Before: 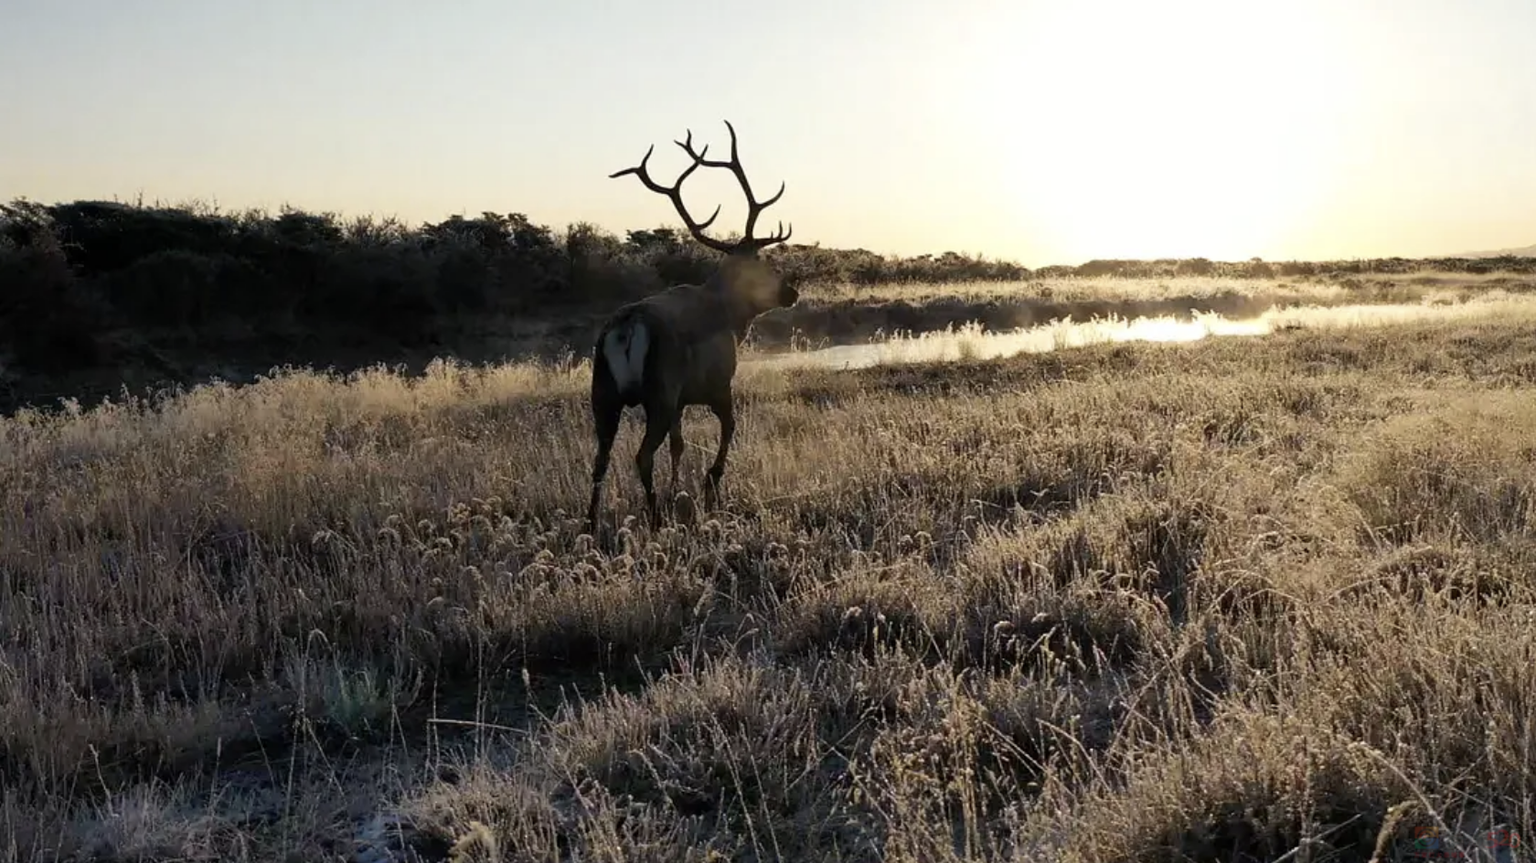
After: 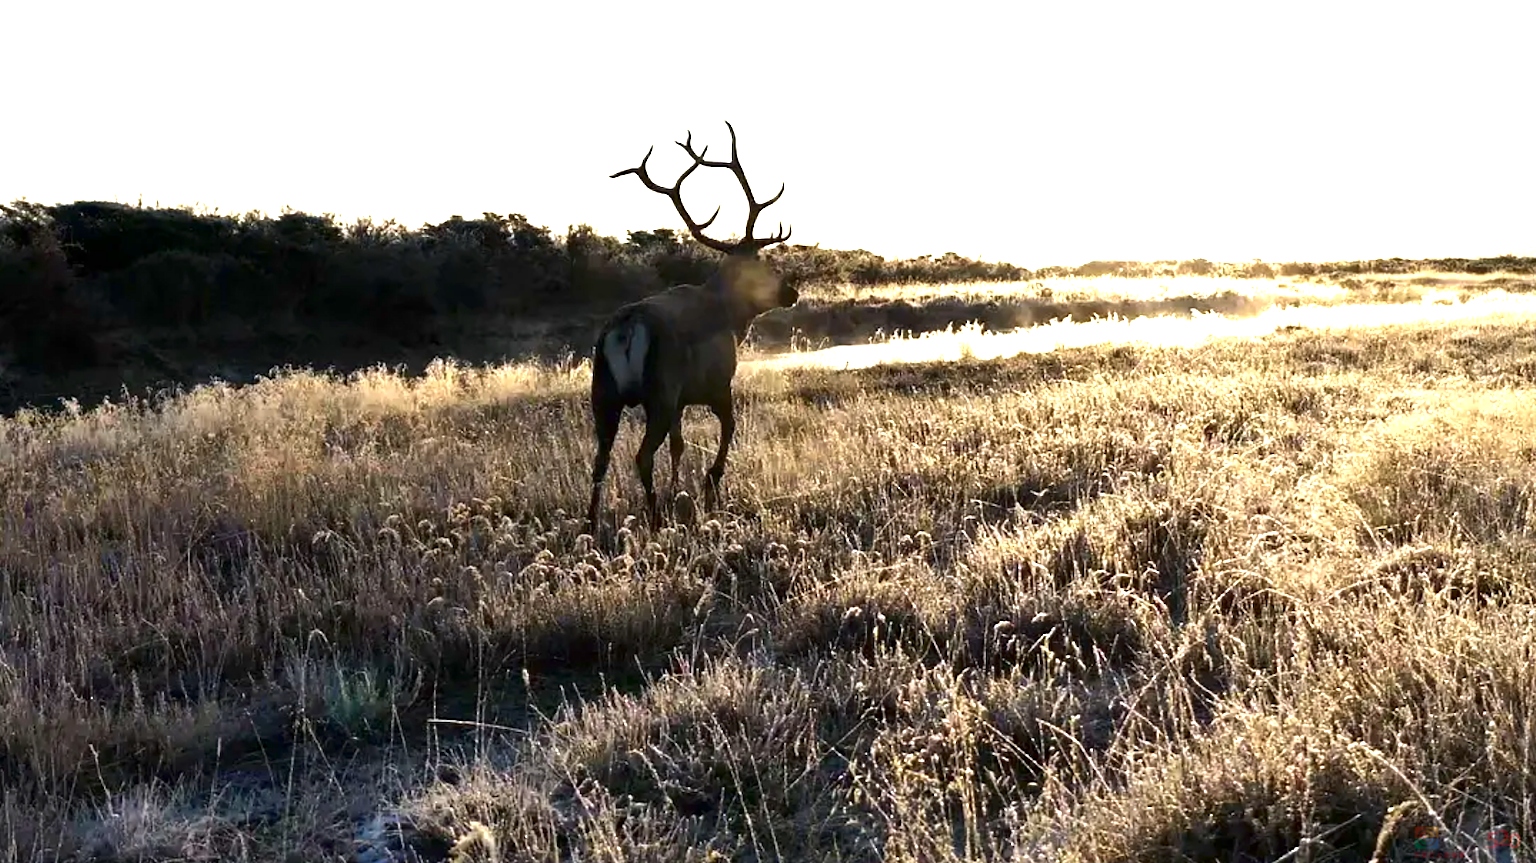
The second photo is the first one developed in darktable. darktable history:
contrast brightness saturation: brightness -0.2, saturation 0.08
exposure: black level correction 0, exposure 1.55 EV, compensate exposure bias true, compensate highlight preservation false
